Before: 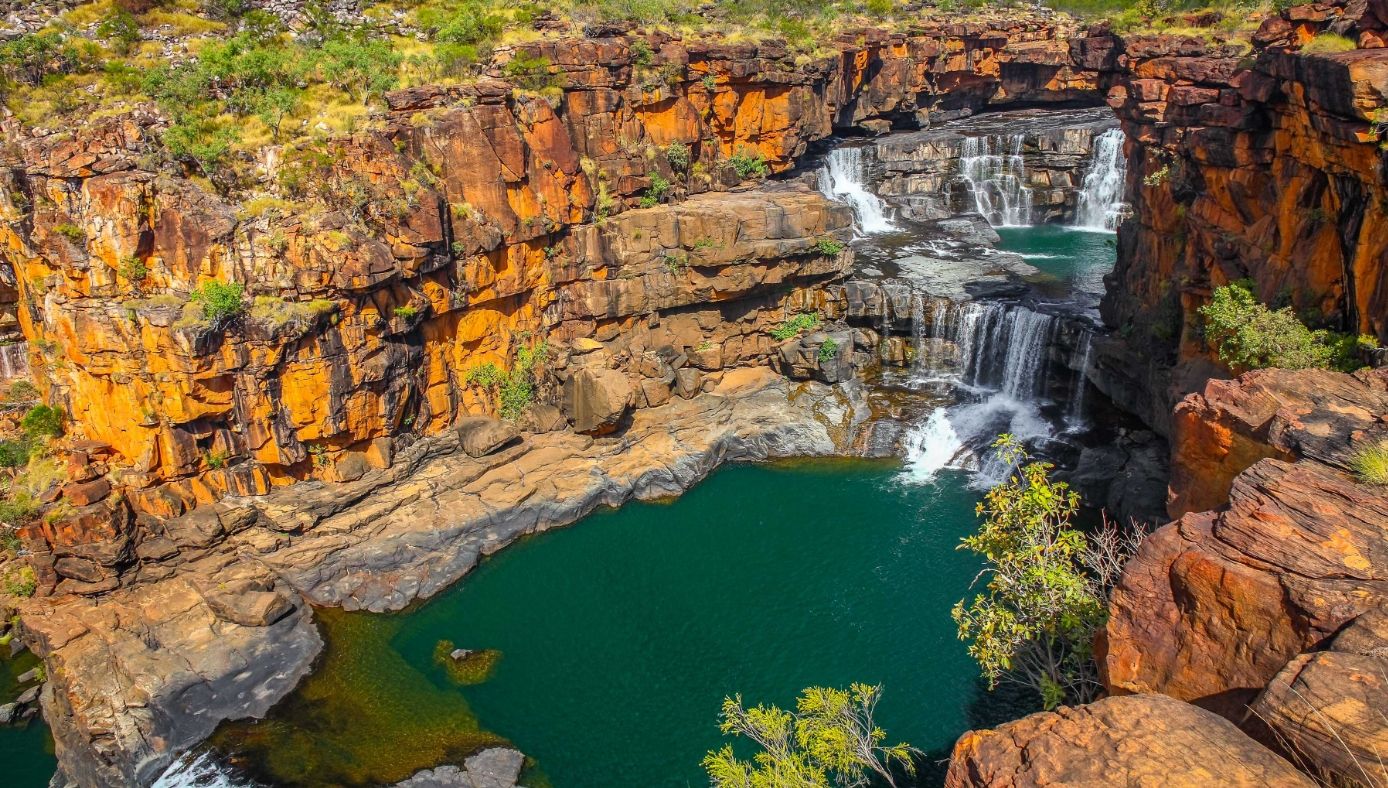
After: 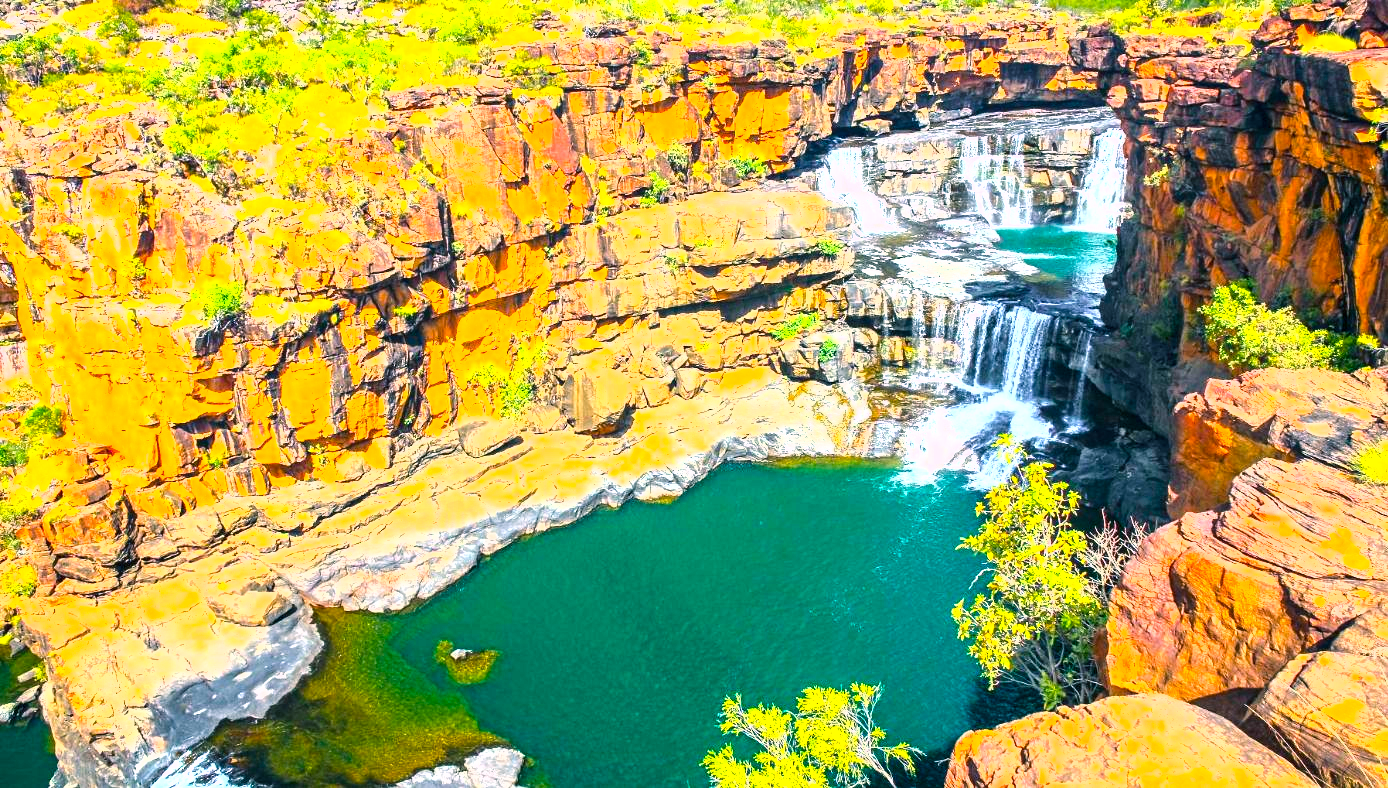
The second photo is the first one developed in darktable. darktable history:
color balance rgb: power › luminance -7.946%, power › chroma 2.292%, power › hue 221.59°, perceptual saturation grading › global saturation 29.461%, perceptual brilliance grading › global brilliance 9.679%, perceptual brilliance grading › shadows 14.81%, global vibrance 20%
exposure: black level correction 0, exposure 1.367 EV, compensate highlight preservation false
shadows and highlights: radius 331.88, shadows 53.64, highlights -98.21, compress 94.35%, soften with gaussian
tone equalizer: -8 EV -0.393 EV, -7 EV -0.357 EV, -6 EV -0.336 EV, -5 EV -0.183 EV, -3 EV 0.226 EV, -2 EV 0.307 EV, -1 EV 0.369 EV, +0 EV 0.427 EV, edges refinement/feathering 500, mask exposure compensation -1.24 EV, preserve details no
